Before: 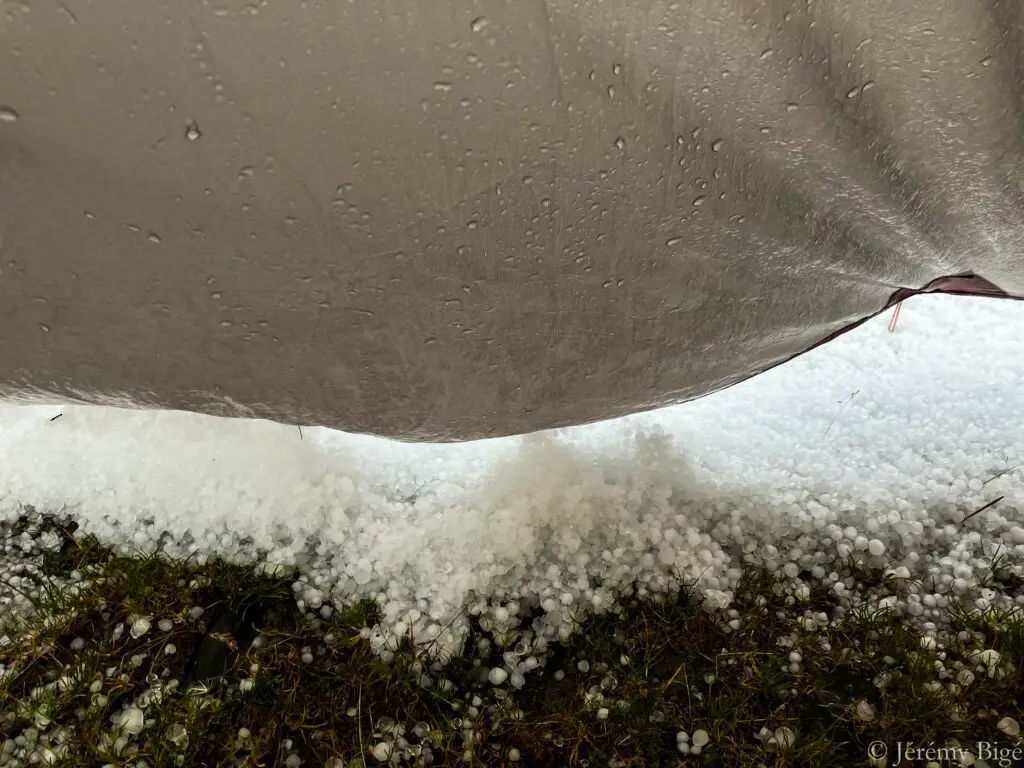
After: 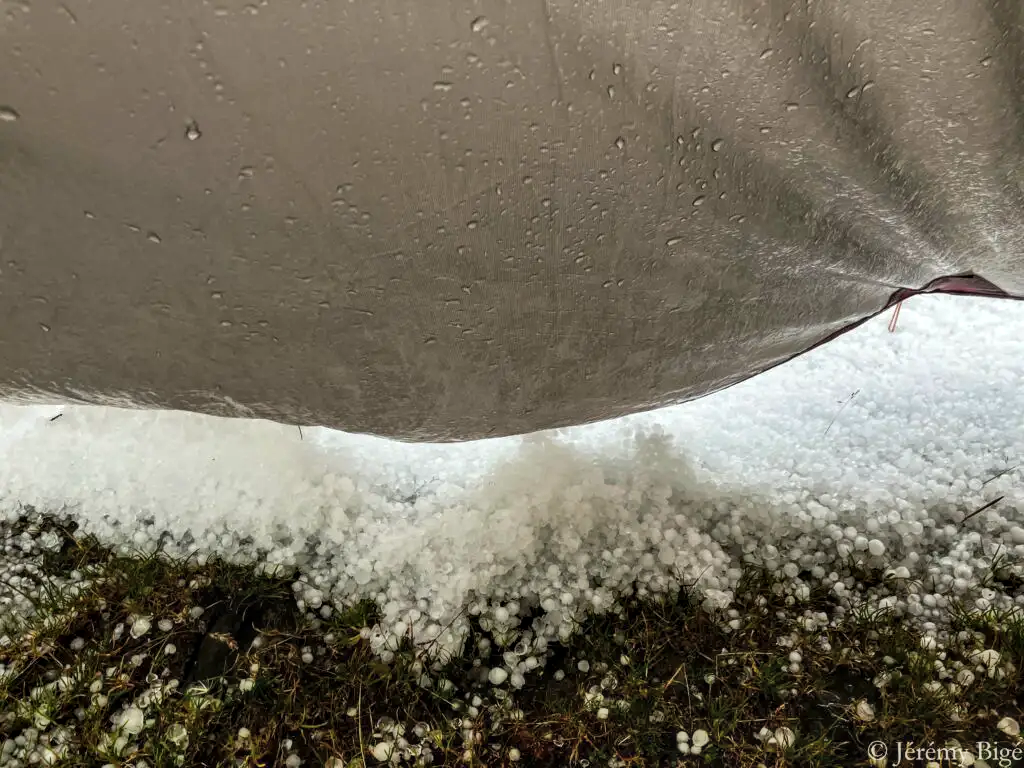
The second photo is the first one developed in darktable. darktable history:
local contrast: on, module defaults
shadows and highlights: low approximation 0.01, soften with gaussian
